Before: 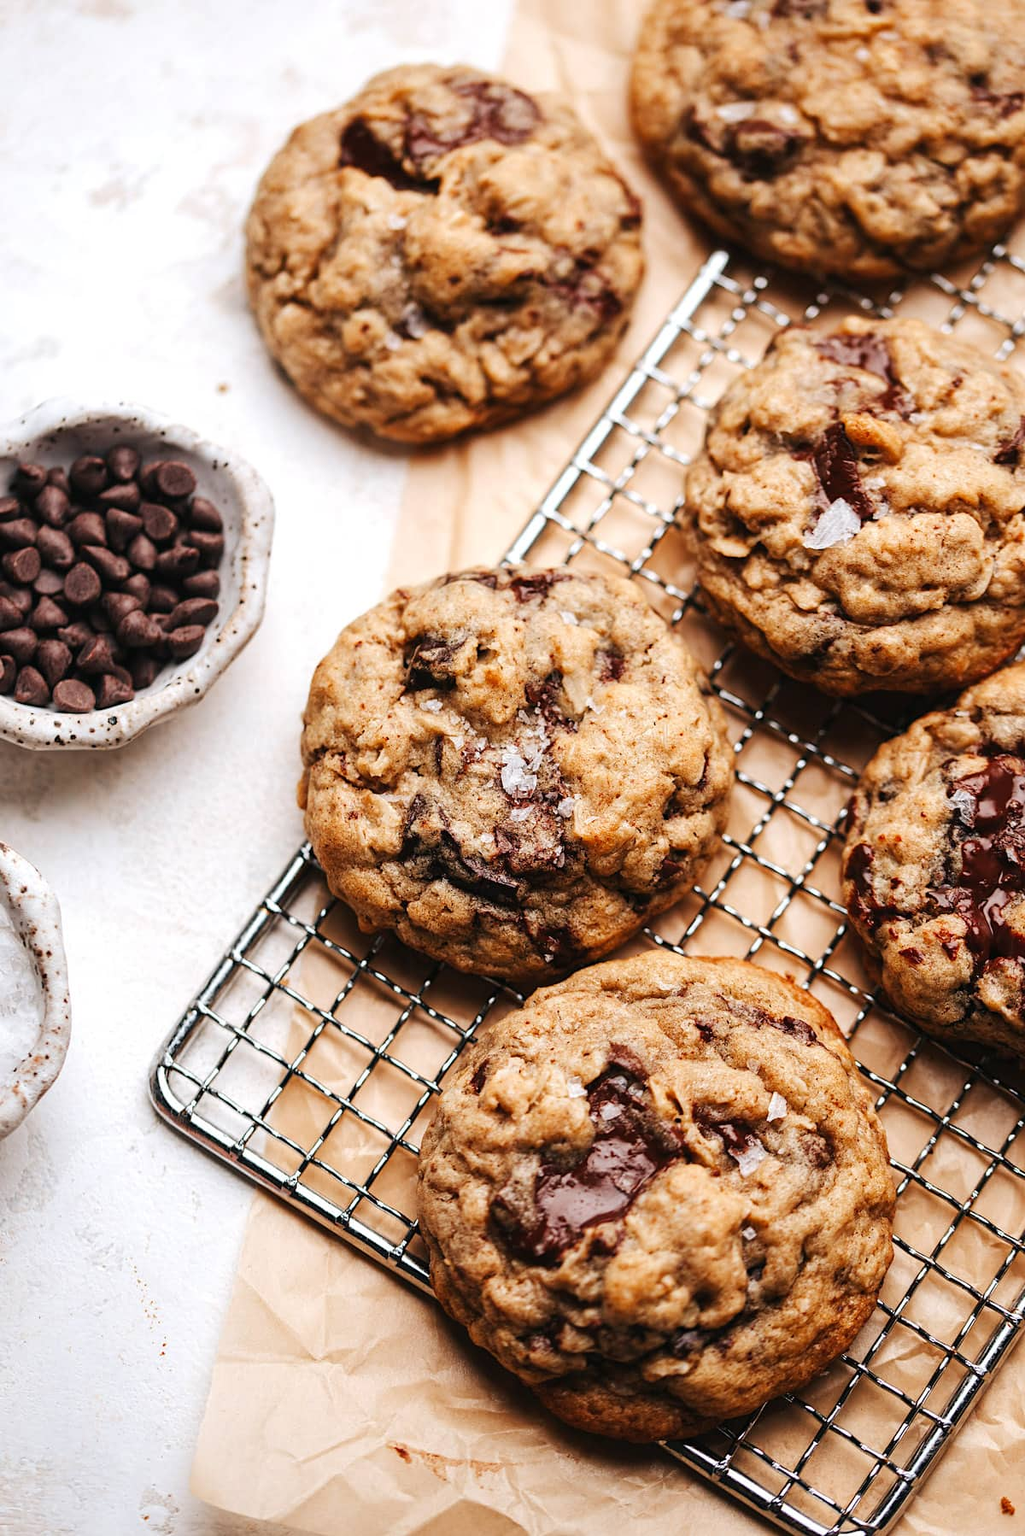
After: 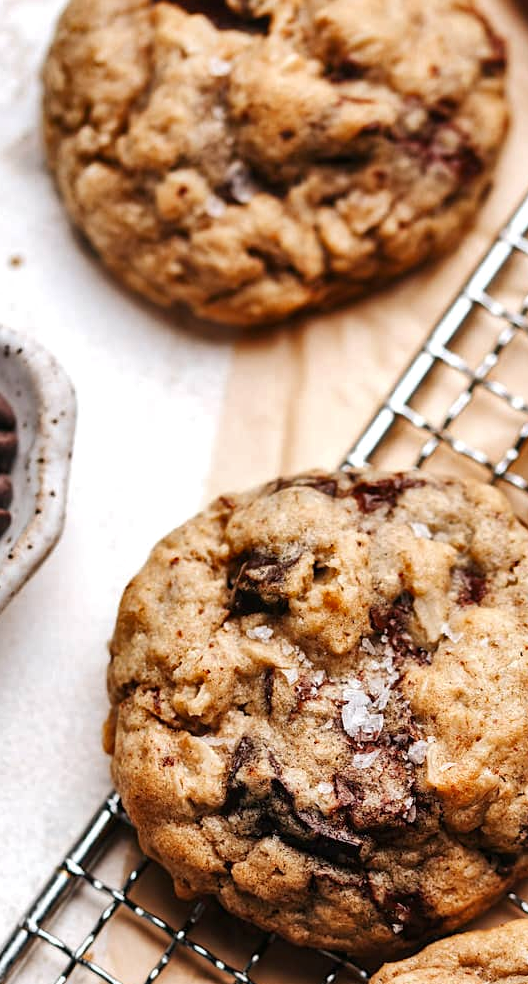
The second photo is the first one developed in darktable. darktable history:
crop: left 20.463%, top 10.767%, right 35.502%, bottom 34.456%
local contrast: mode bilateral grid, contrast 20, coarseness 51, detail 119%, midtone range 0.2
shadows and highlights: low approximation 0.01, soften with gaussian
